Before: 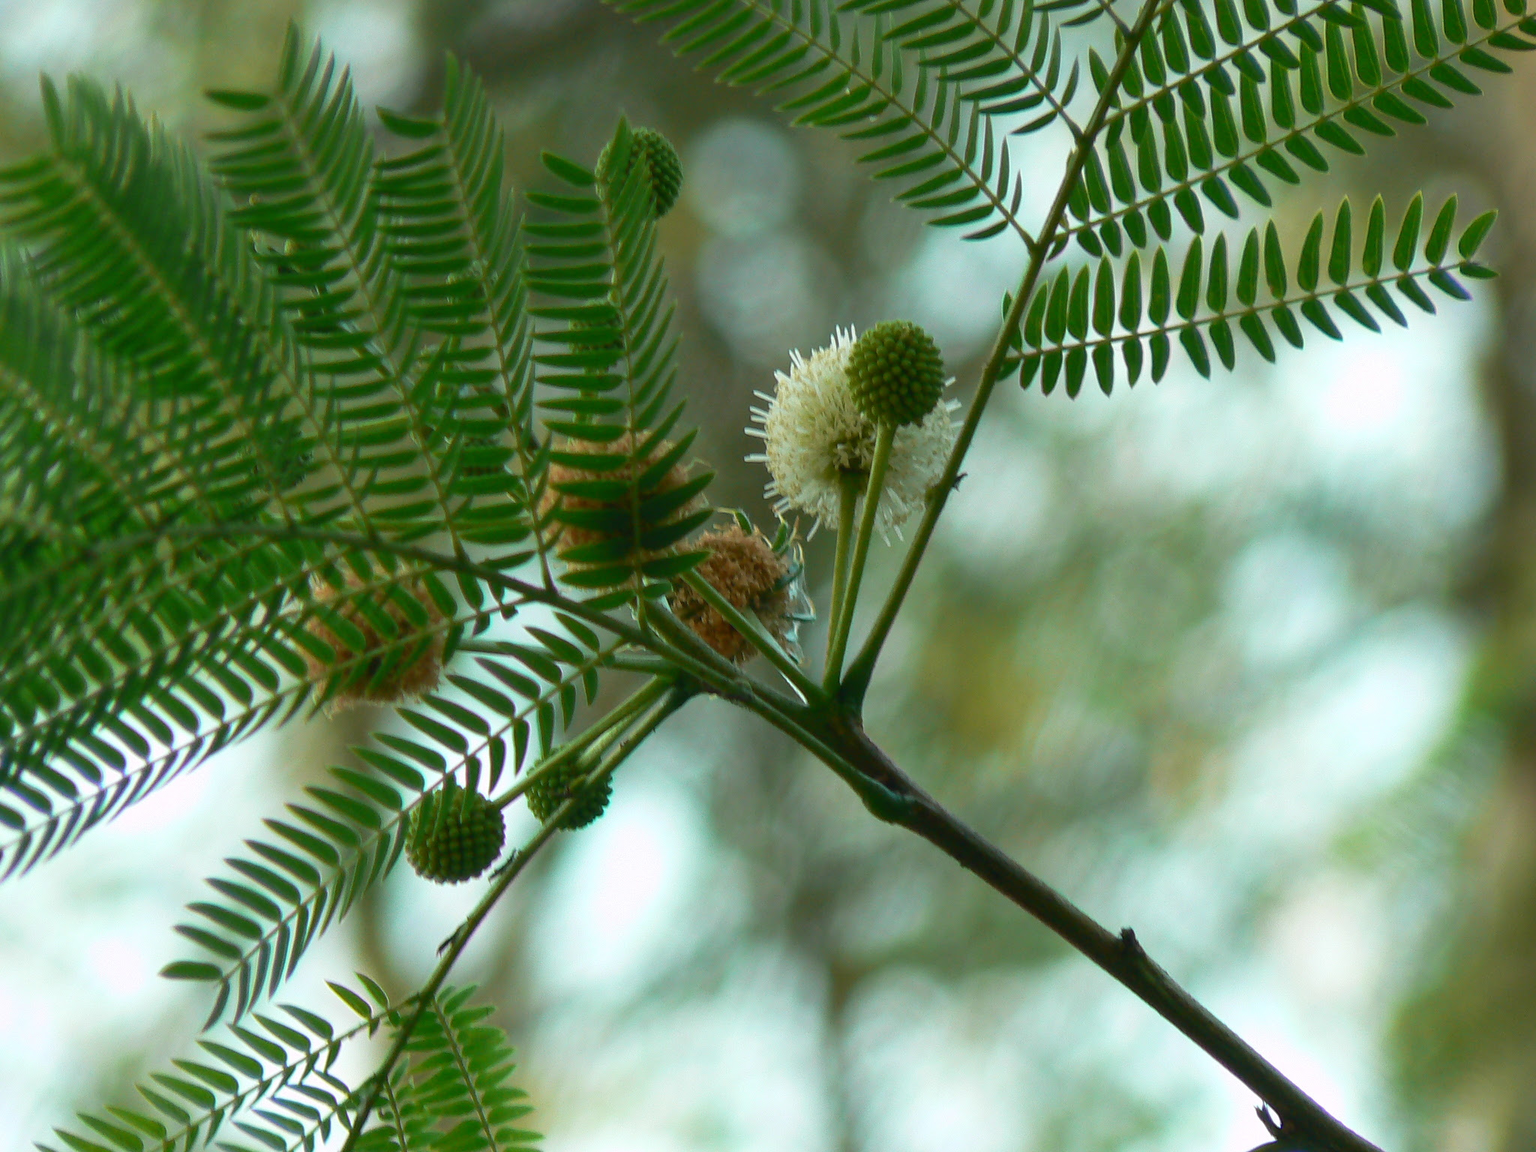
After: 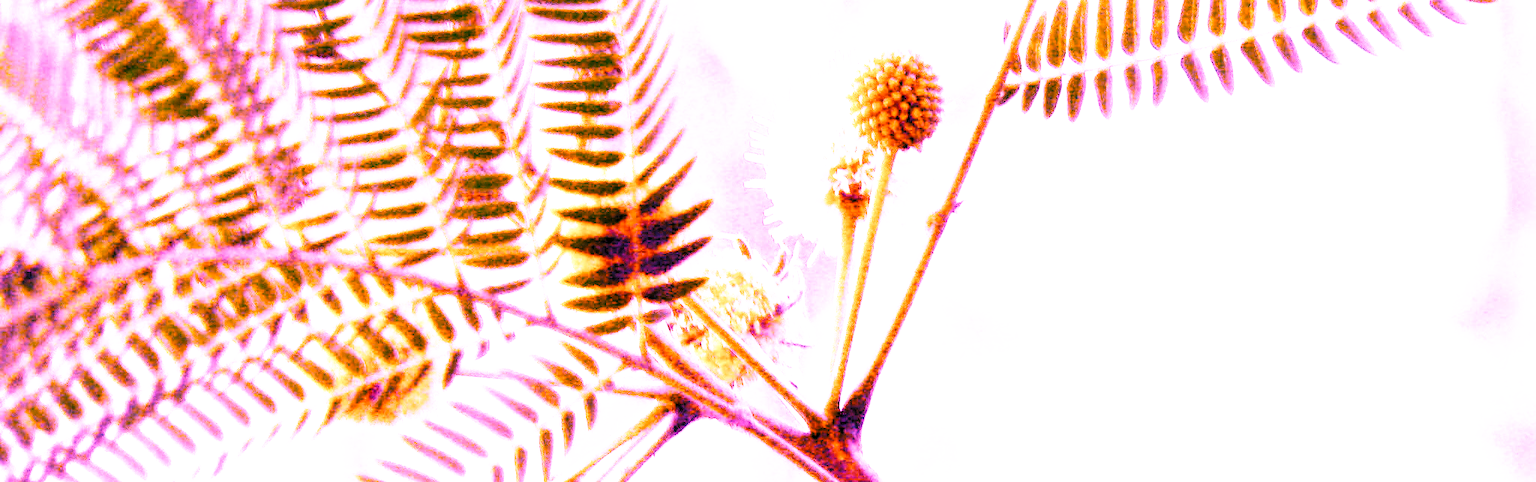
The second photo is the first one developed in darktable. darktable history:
levels: mode automatic, black 0.023%, white 99.97%, levels [0.062, 0.494, 0.925]
crop and rotate: top 23.84%, bottom 34.294%
base curve: curves: ch0 [(0, 0.003) (0.001, 0.002) (0.006, 0.004) (0.02, 0.022) (0.048, 0.086) (0.094, 0.234) (0.162, 0.431) (0.258, 0.629) (0.385, 0.8) (0.548, 0.918) (0.751, 0.988) (1, 1)], preserve colors none
white balance: red 8, blue 8
